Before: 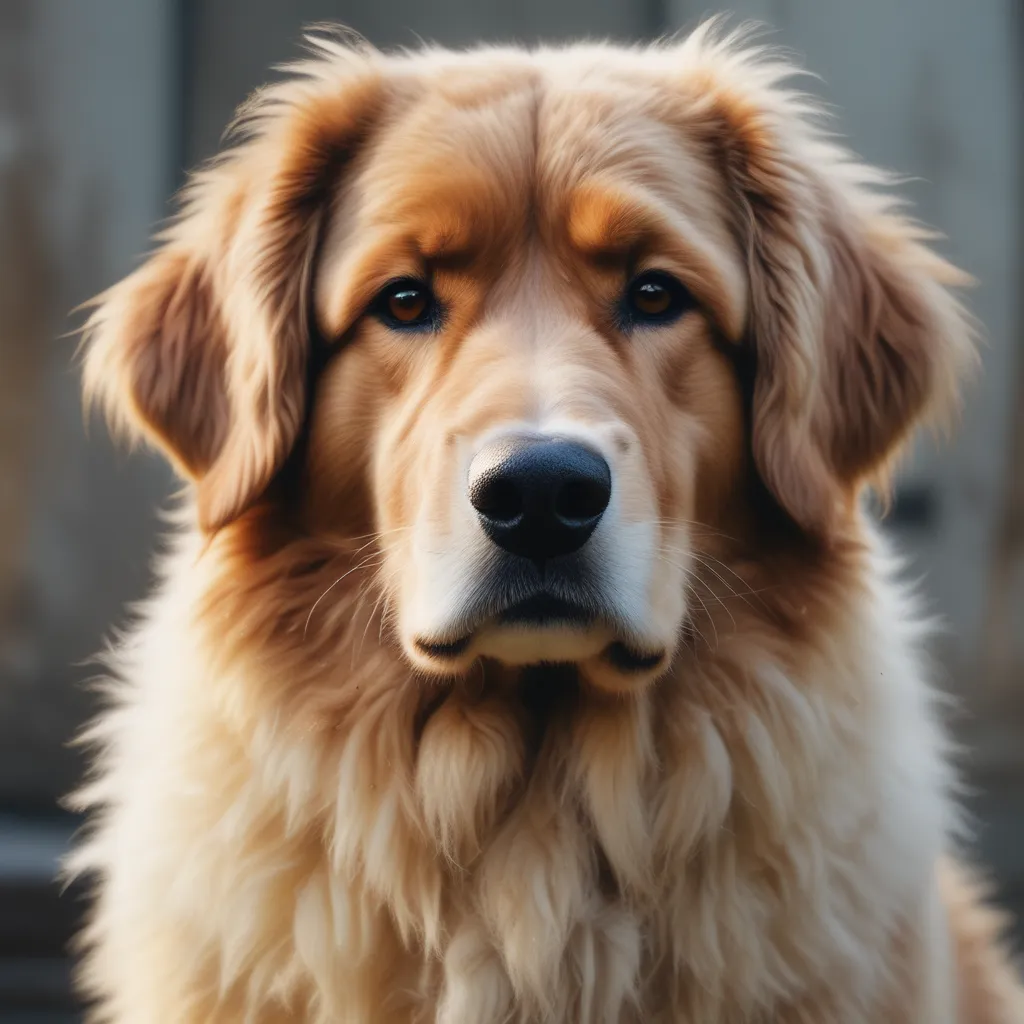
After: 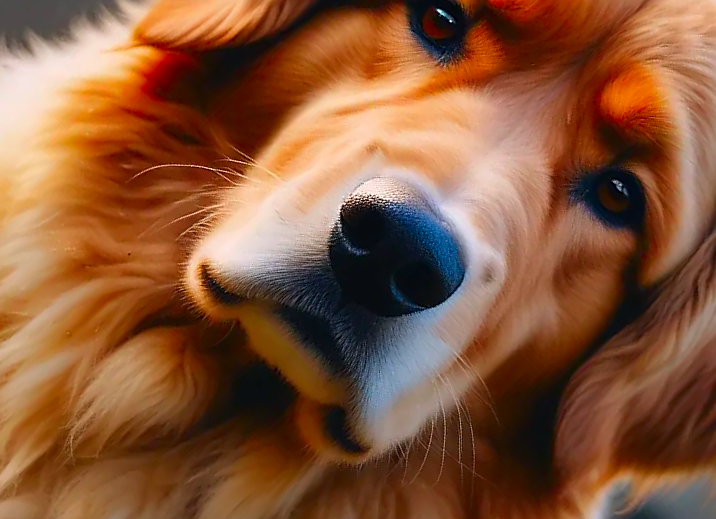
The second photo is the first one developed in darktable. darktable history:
base curve: curves: ch0 [(0, 0) (0.74, 0.67) (1, 1)]
contrast brightness saturation: contrast 0.059, brightness -0.006, saturation -0.223
color correction: highlights a* 1.67, highlights b* -1.68, saturation 2.49
crop and rotate: angle -45.93°, top 16.576%, right 0.993%, bottom 11.686%
sharpen: radius 1.385, amount 1.236, threshold 0.842
